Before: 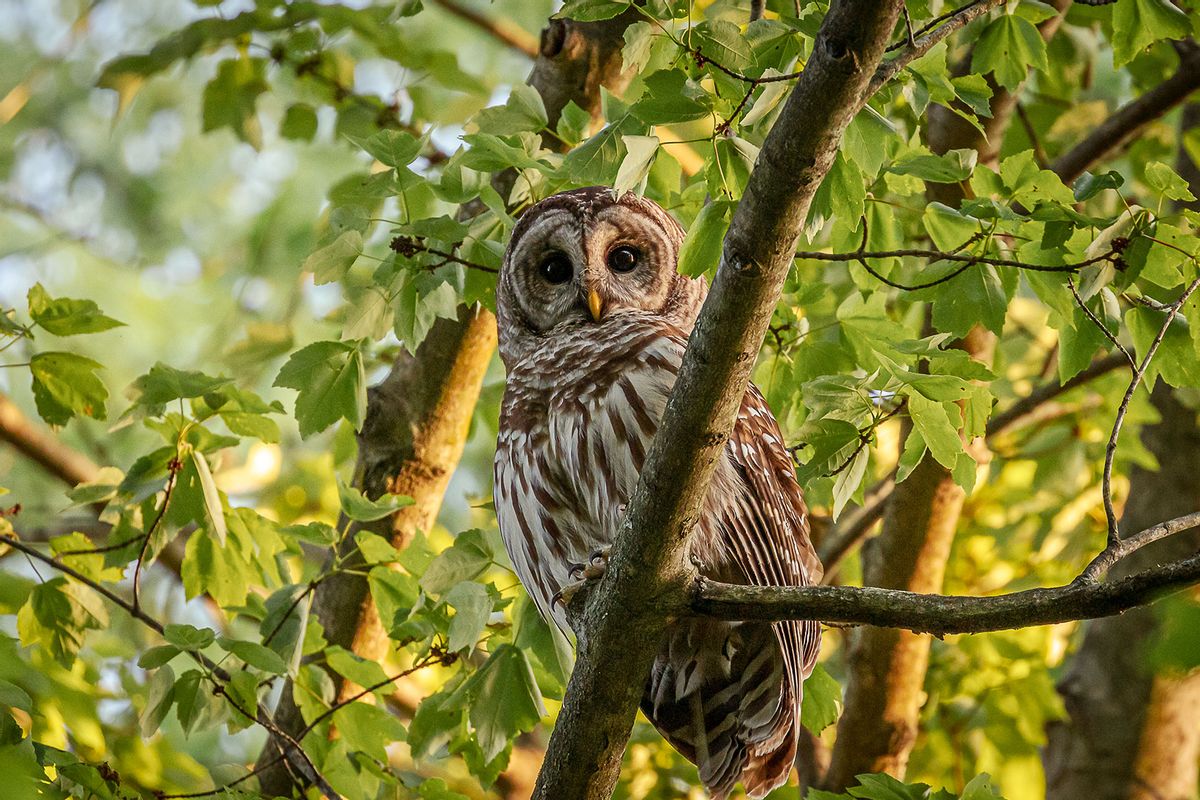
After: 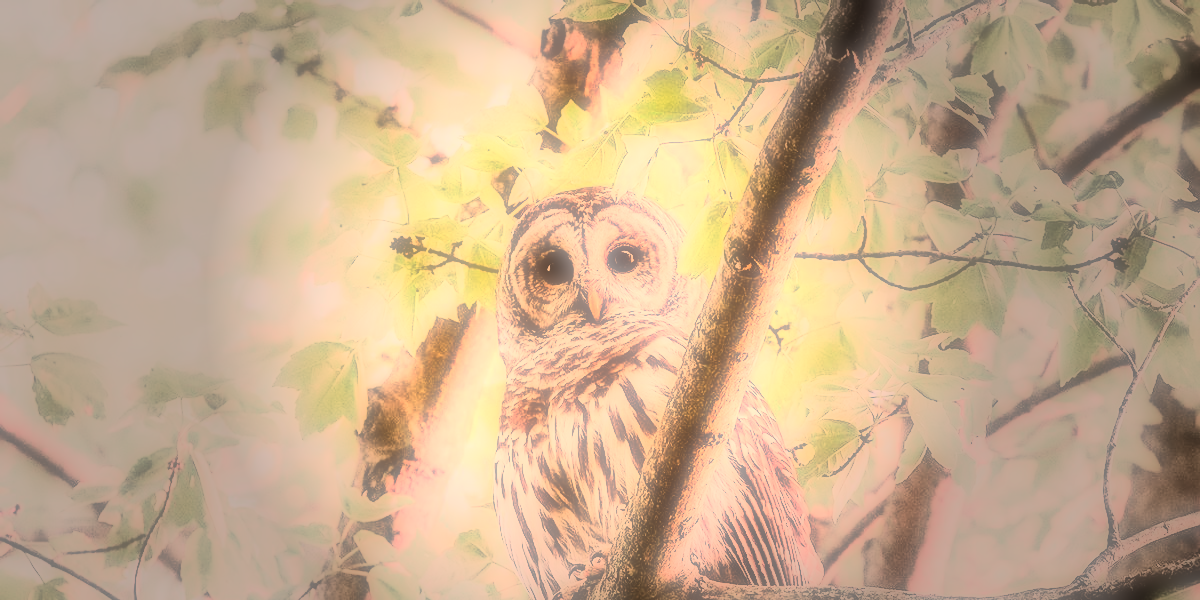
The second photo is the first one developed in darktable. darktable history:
crop: bottom 24.988%
soften: on, module defaults
rgb curve: curves: ch0 [(0, 0) (0.21, 0.15) (0.24, 0.21) (0.5, 0.75) (0.75, 0.96) (0.89, 0.99) (1, 1)]; ch1 [(0, 0.02) (0.21, 0.13) (0.25, 0.2) (0.5, 0.67) (0.75, 0.9) (0.89, 0.97) (1, 1)]; ch2 [(0, 0.02) (0.21, 0.13) (0.25, 0.2) (0.5, 0.67) (0.75, 0.9) (0.89, 0.97) (1, 1)], compensate middle gray true
exposure: black level correction 0, exposure 1.2 EV, compensate highlight preservation false
sharpen: amount 0.2
vignetting: fall-off start 31.28%, fall-off radius 34.64%, brightness -0.575
white balance: red 1.467, blue 0.684
